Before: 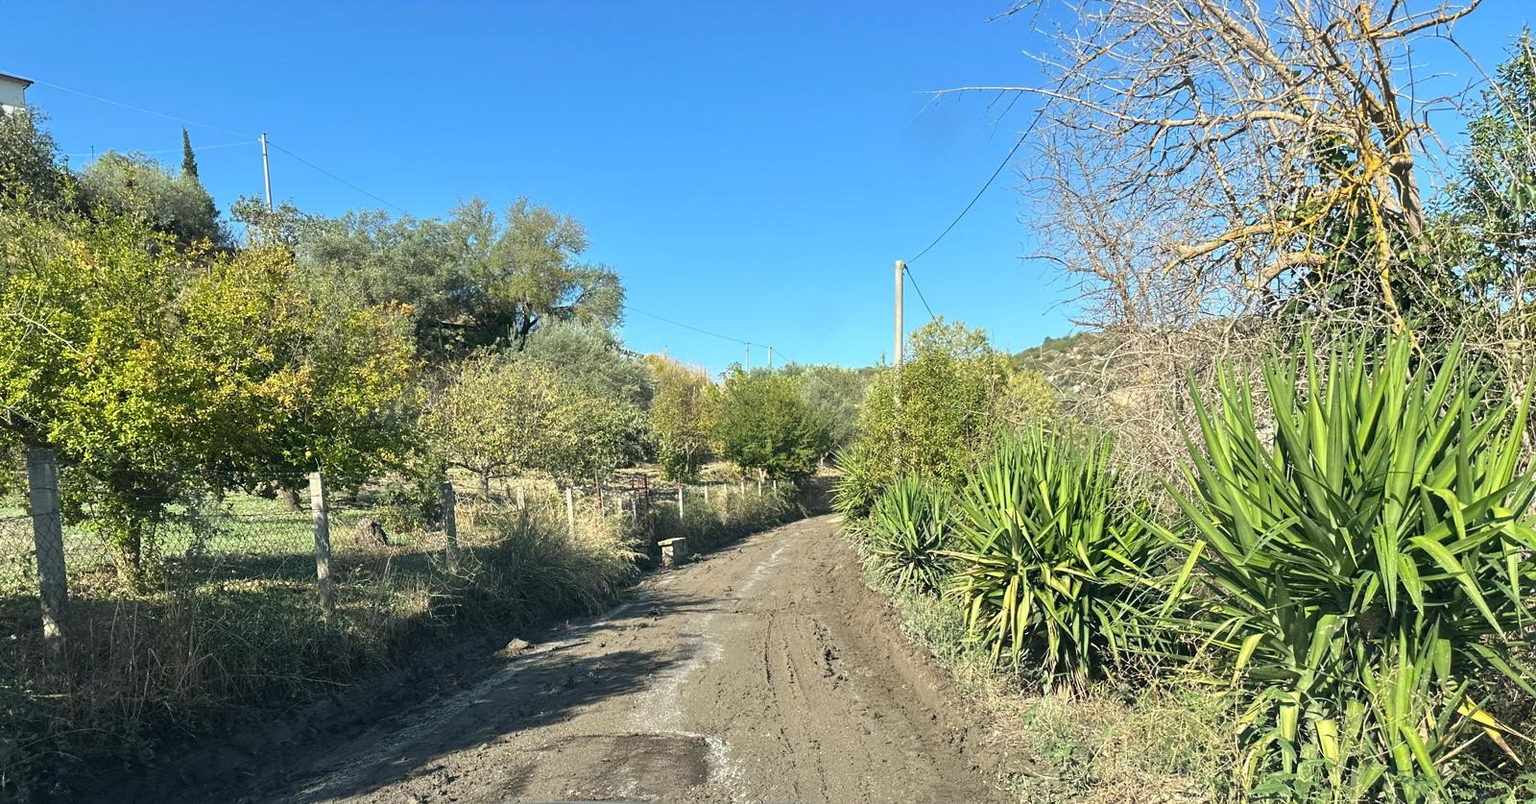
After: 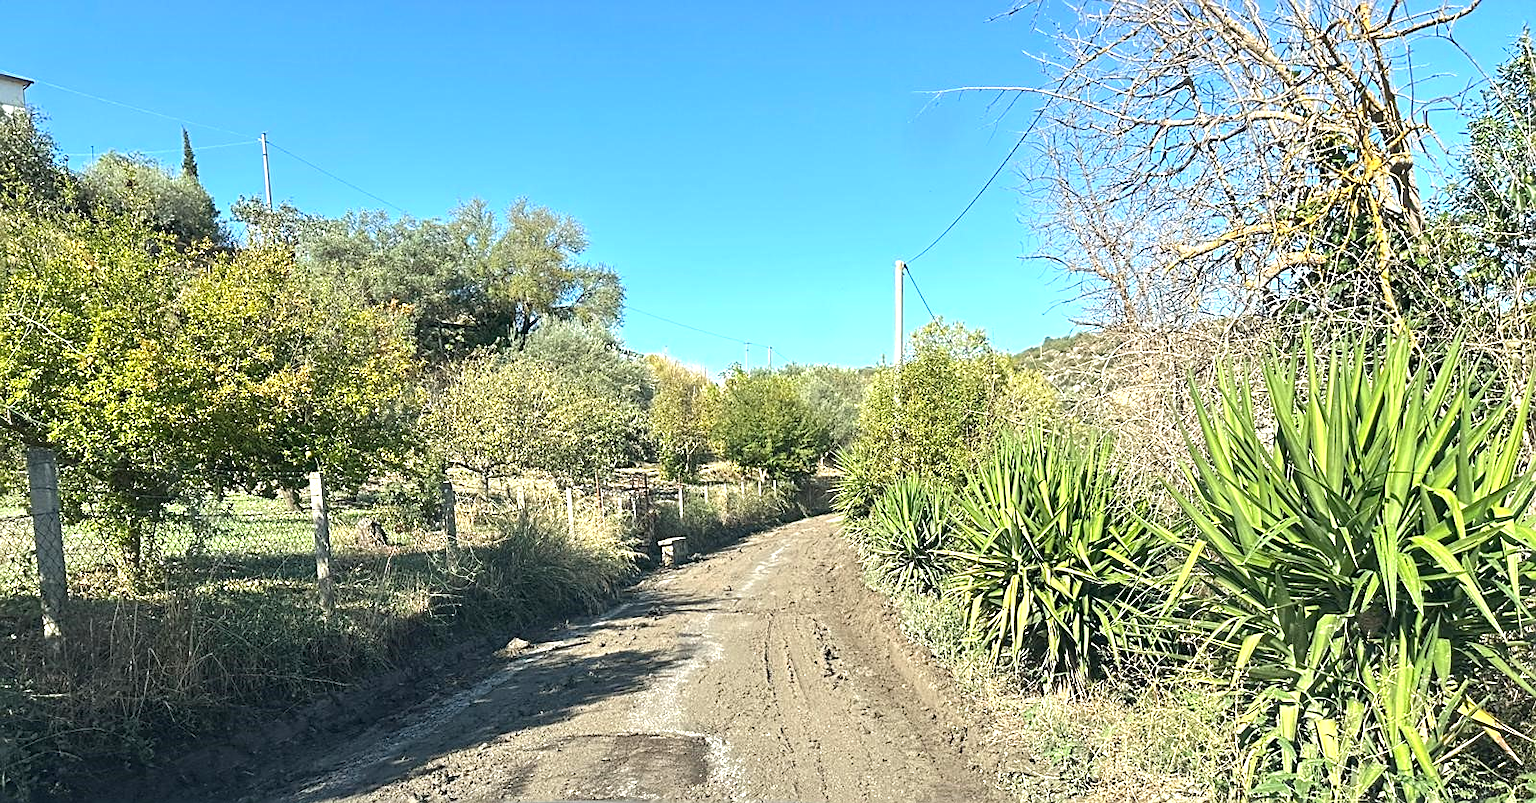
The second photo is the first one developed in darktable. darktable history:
sharpen: on, module defaults
exposure: black level correction 0, exposure 0.6 EV, compensate highlight preservation false
